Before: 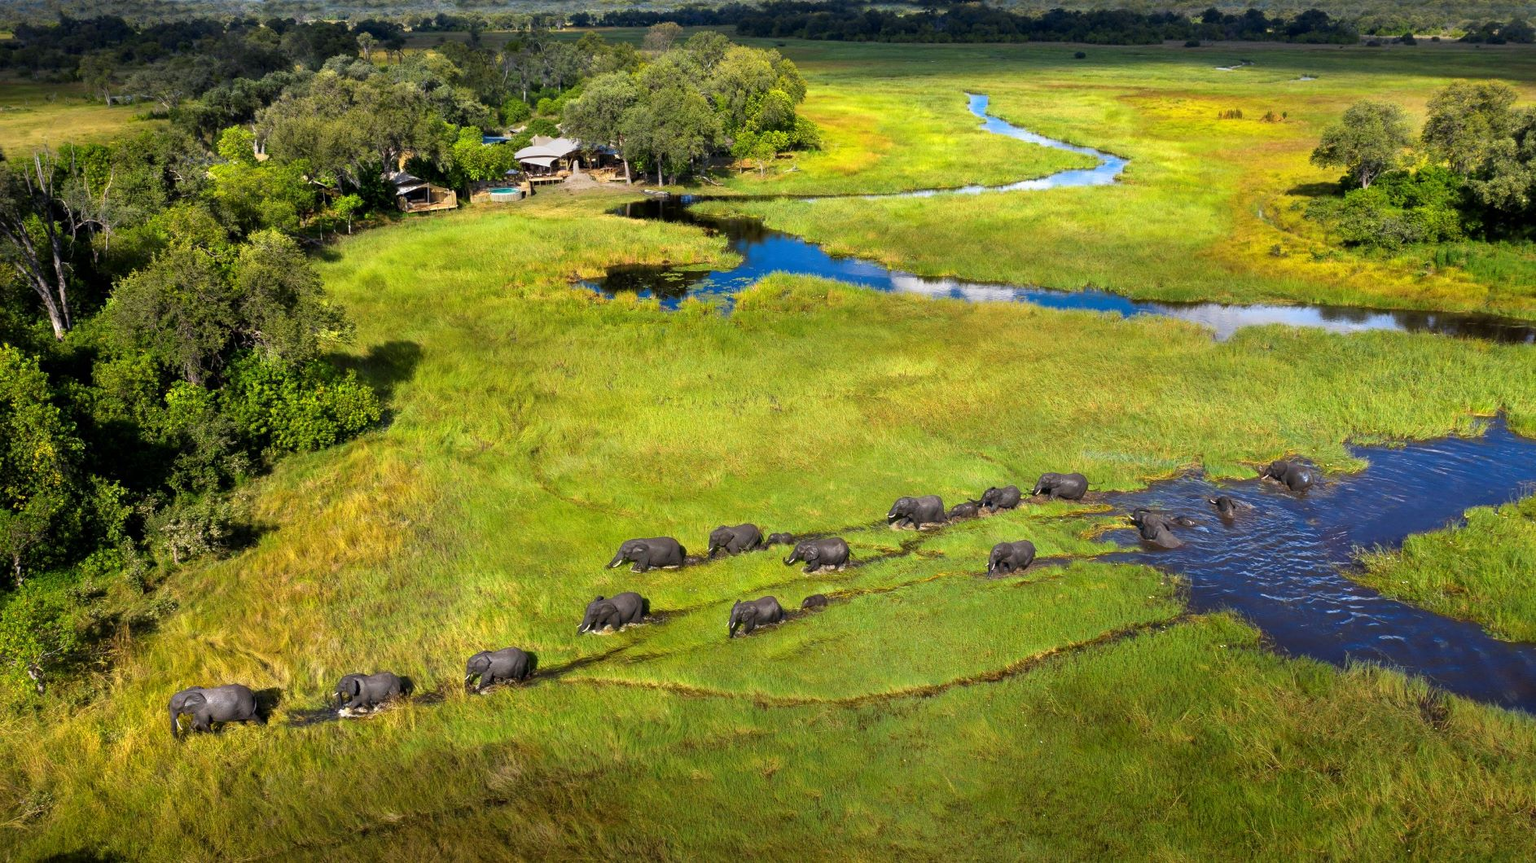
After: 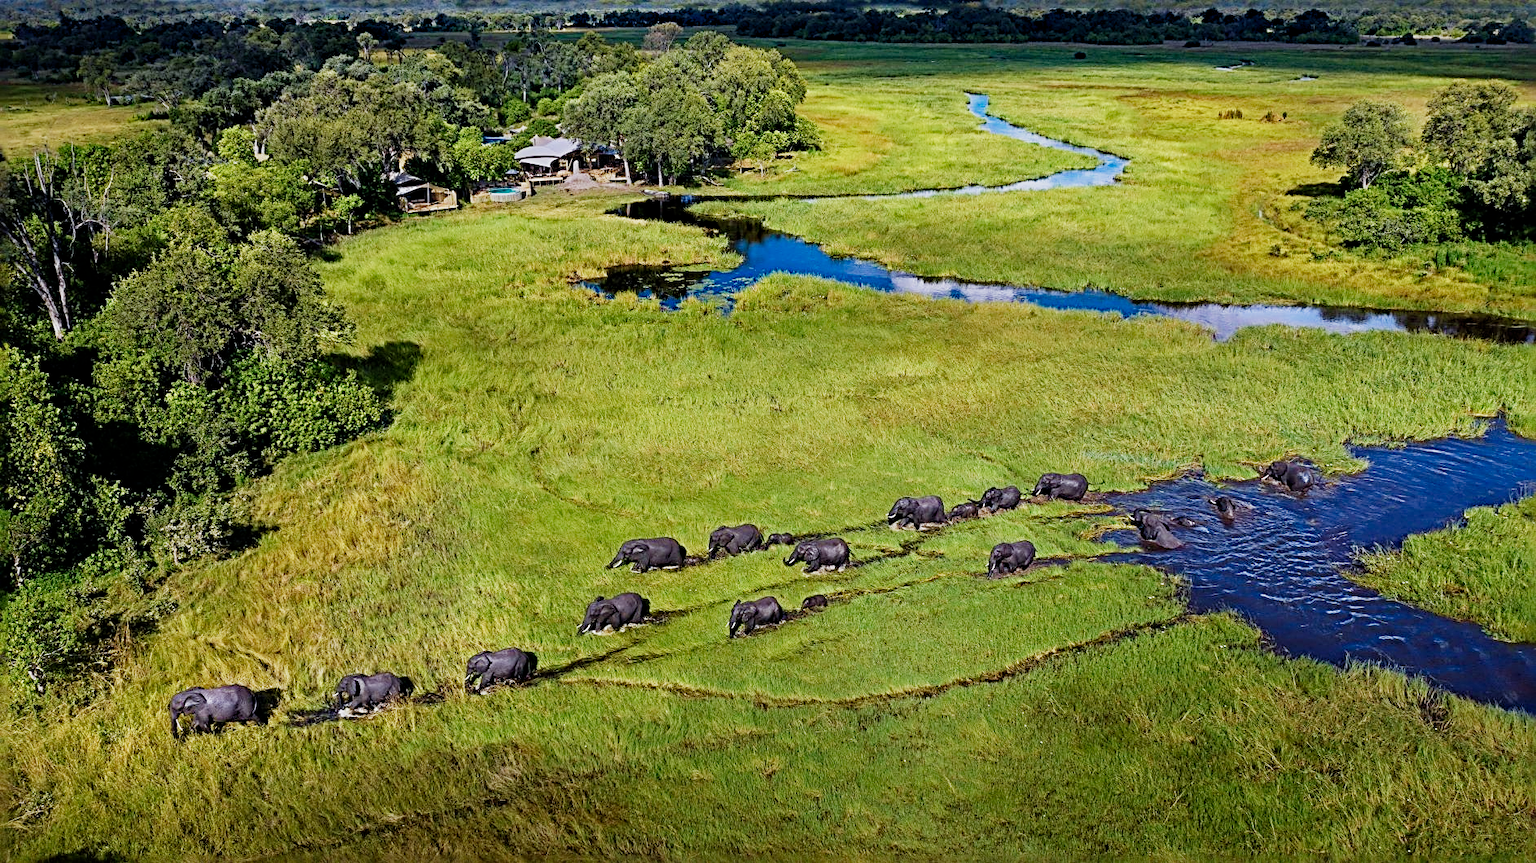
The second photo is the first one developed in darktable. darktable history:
sharpen: radius 3.667, amount 0.933
filmic rgb: black relative exposure -16 EV, white relative exposure 6.17 EV, hardness 5.23, preserve chrominance no, color science v3 (2019), use custom middle-gray values true
color calibration: gray › normalize channels true, illuminant as shot in camera, x 0.366, y 0.378, temperature 4426.64 K, gamut compression 0.02
haze removal: strength 0.301, distance 0.255, compatibility mode true, adaptive false
velvia: on, module defaults
